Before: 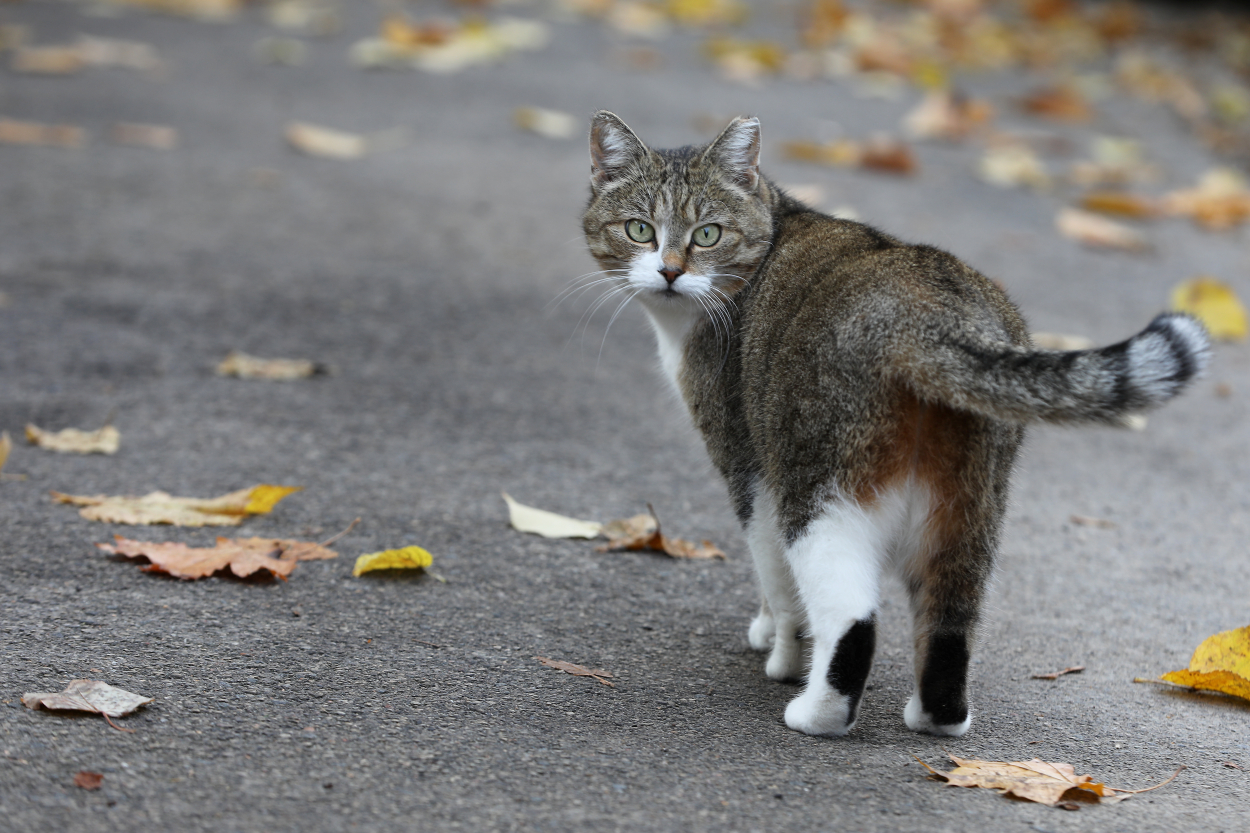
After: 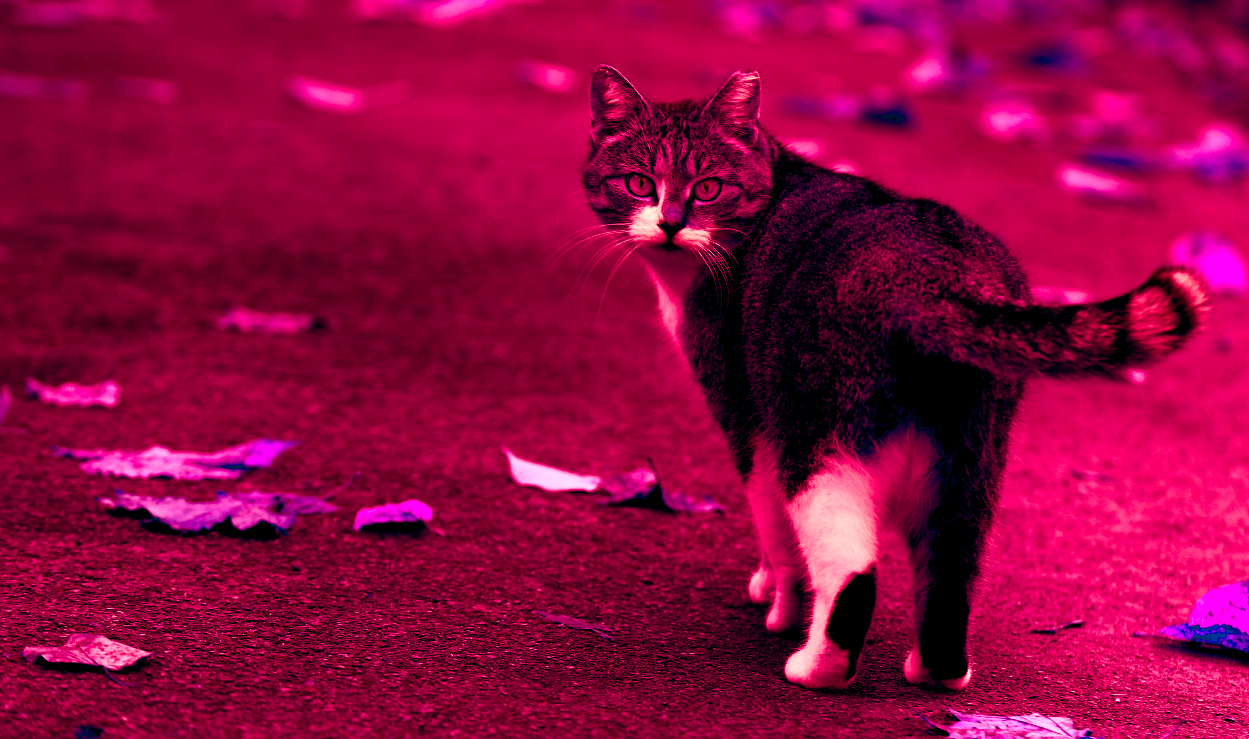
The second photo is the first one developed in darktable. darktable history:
color balance rgb: shadows lift › luminance -18.76%, shadows lift › chroma 35.44%, power › luminance -3.76%, power › hue 142.17°, highlights gain › chroma 7.5%, highlights gain › hue 184.75°, global offset › luminance -0.52%, global offset › chroma 0.91%, global offset › hue 173.36°, shadows fall-off 300%, white fulcrum 2 EV, highlights fall-off 300%, linear chroma grading › shadows 17.19%, linear chroma grading › highlights 61.12%, linear chroma grading › global chroma 50%, hue shift -150.52°, perceptual brilliance grading › global brilliance 12%, mask middle-gray fulcrum 100%, contrast gray fulcrum 38.43%, contrast 35.15%, saturation formula JzAzBz (2021)
contrast brightness saturation: contrast 0.13, brightness -0.05, saturation 0.16
crop and rotate: top 5.609%, bottom 5.609%
